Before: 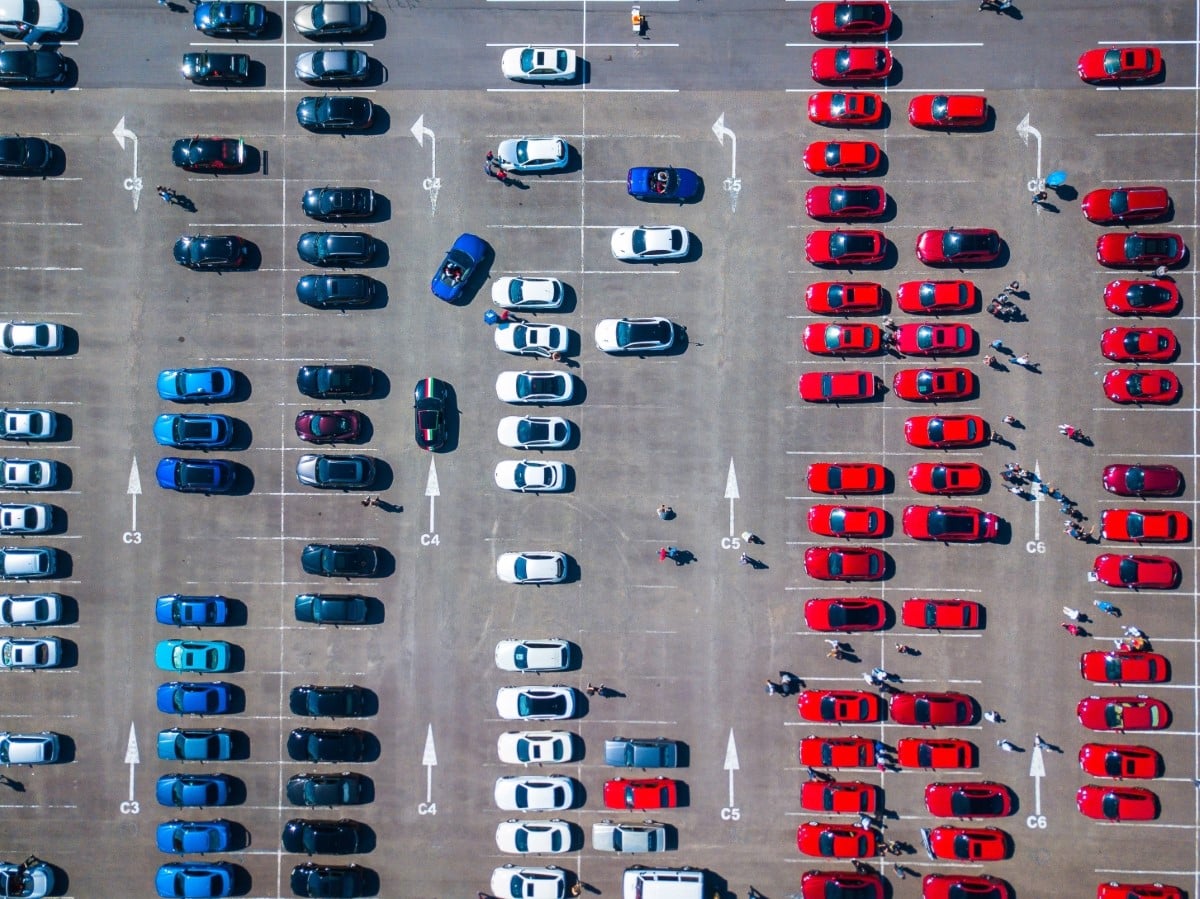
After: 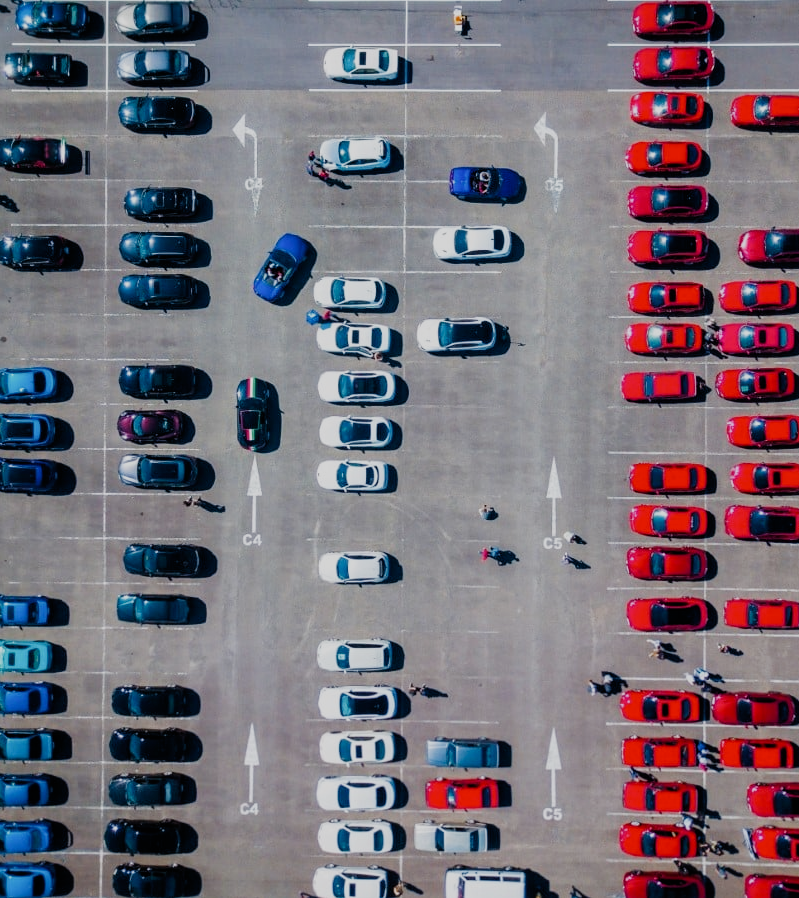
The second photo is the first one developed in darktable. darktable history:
crop and rotate: left 14.886%, right 18.453%
filmic rgb: black relative exposure -7.65 EV, white relative exposure 4.56 EV, threshold 5.95 EV, hardness 3.61, preserve chrominance no, color science v5 (2021), enable highlight reconstruction true
